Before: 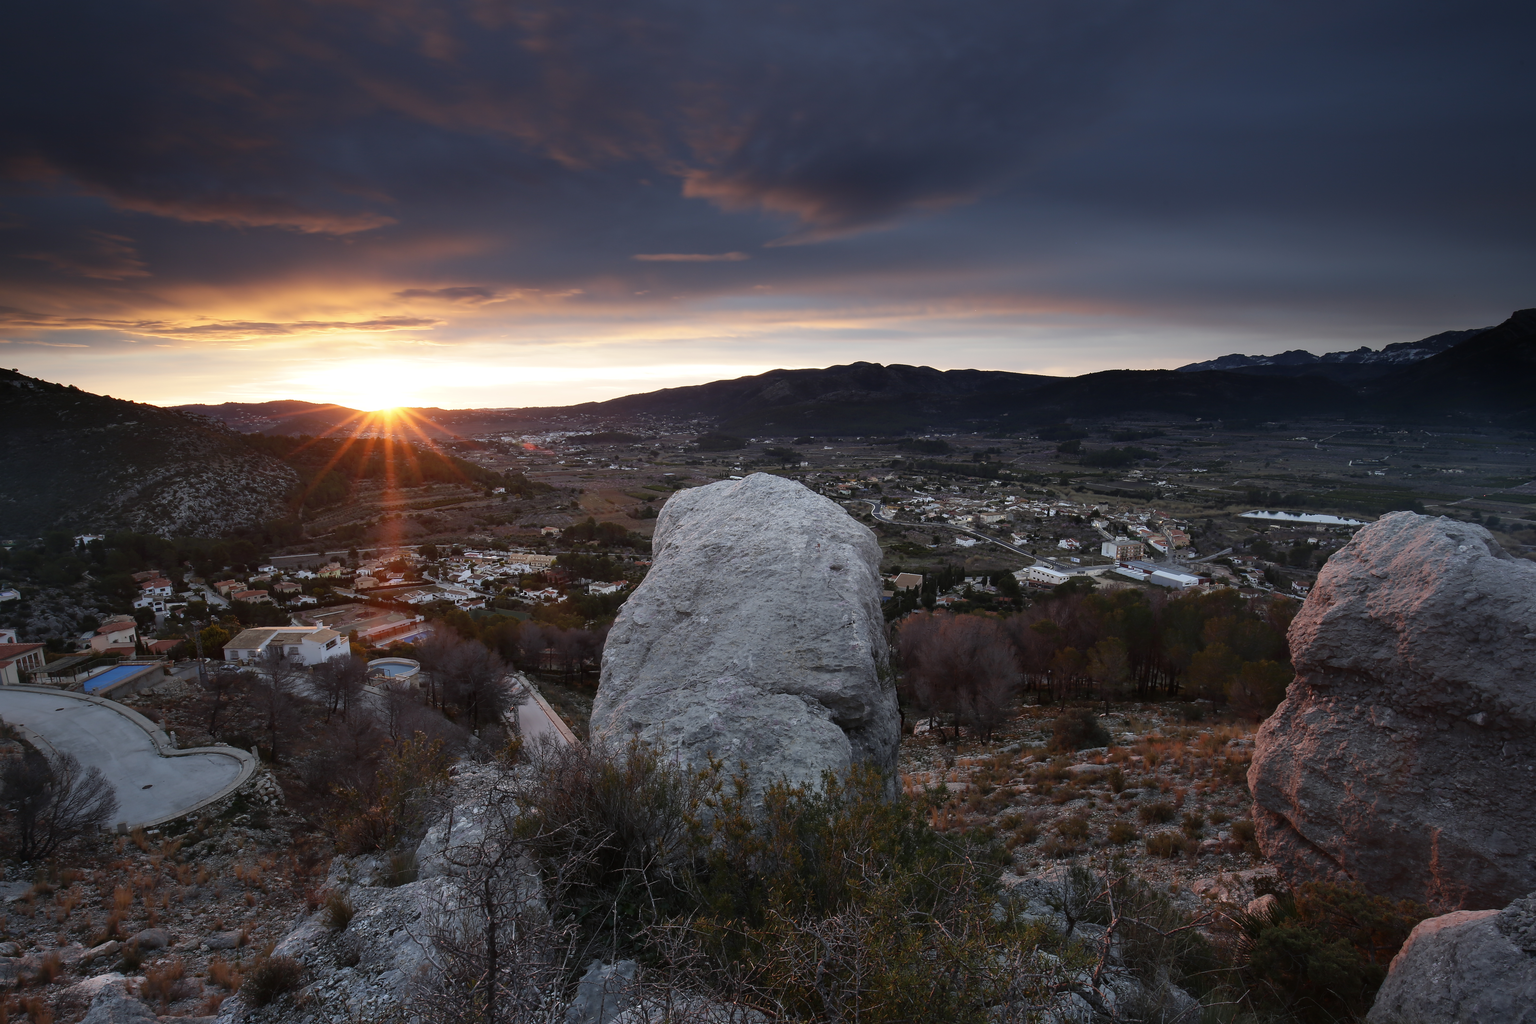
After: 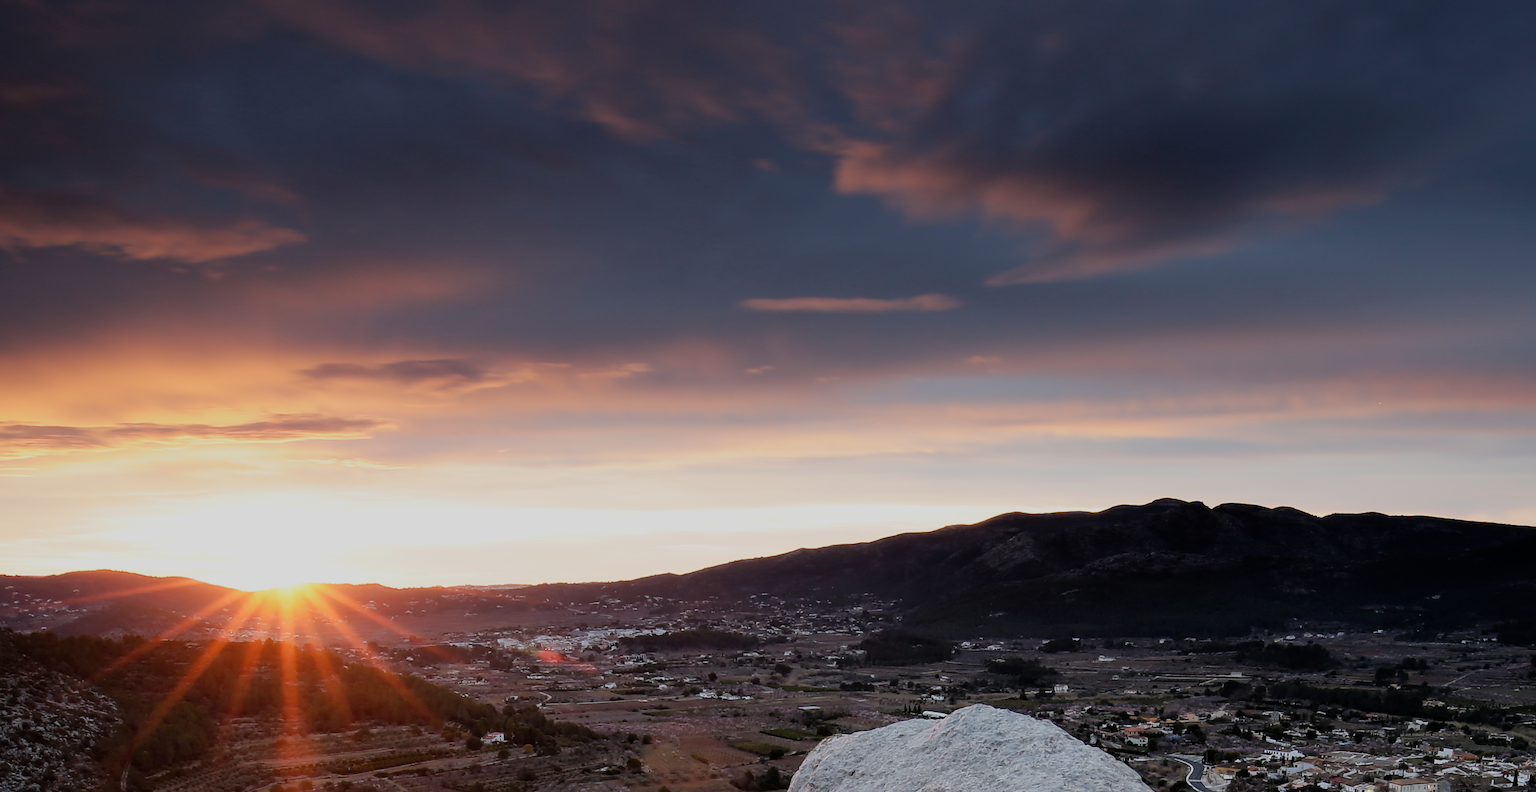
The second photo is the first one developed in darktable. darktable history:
crop: left 15.233%, top 9.183%, right 31.016%, bottom 49.185%
filmic rgb: black relative exposure -7.72 EV, white relative exposure 4.42 EV, hardness 3.75, latitude 38.68%, contrast 0.977, highlights saturation mix 8.71%, shadows ↔ highlights balance 3.83%
